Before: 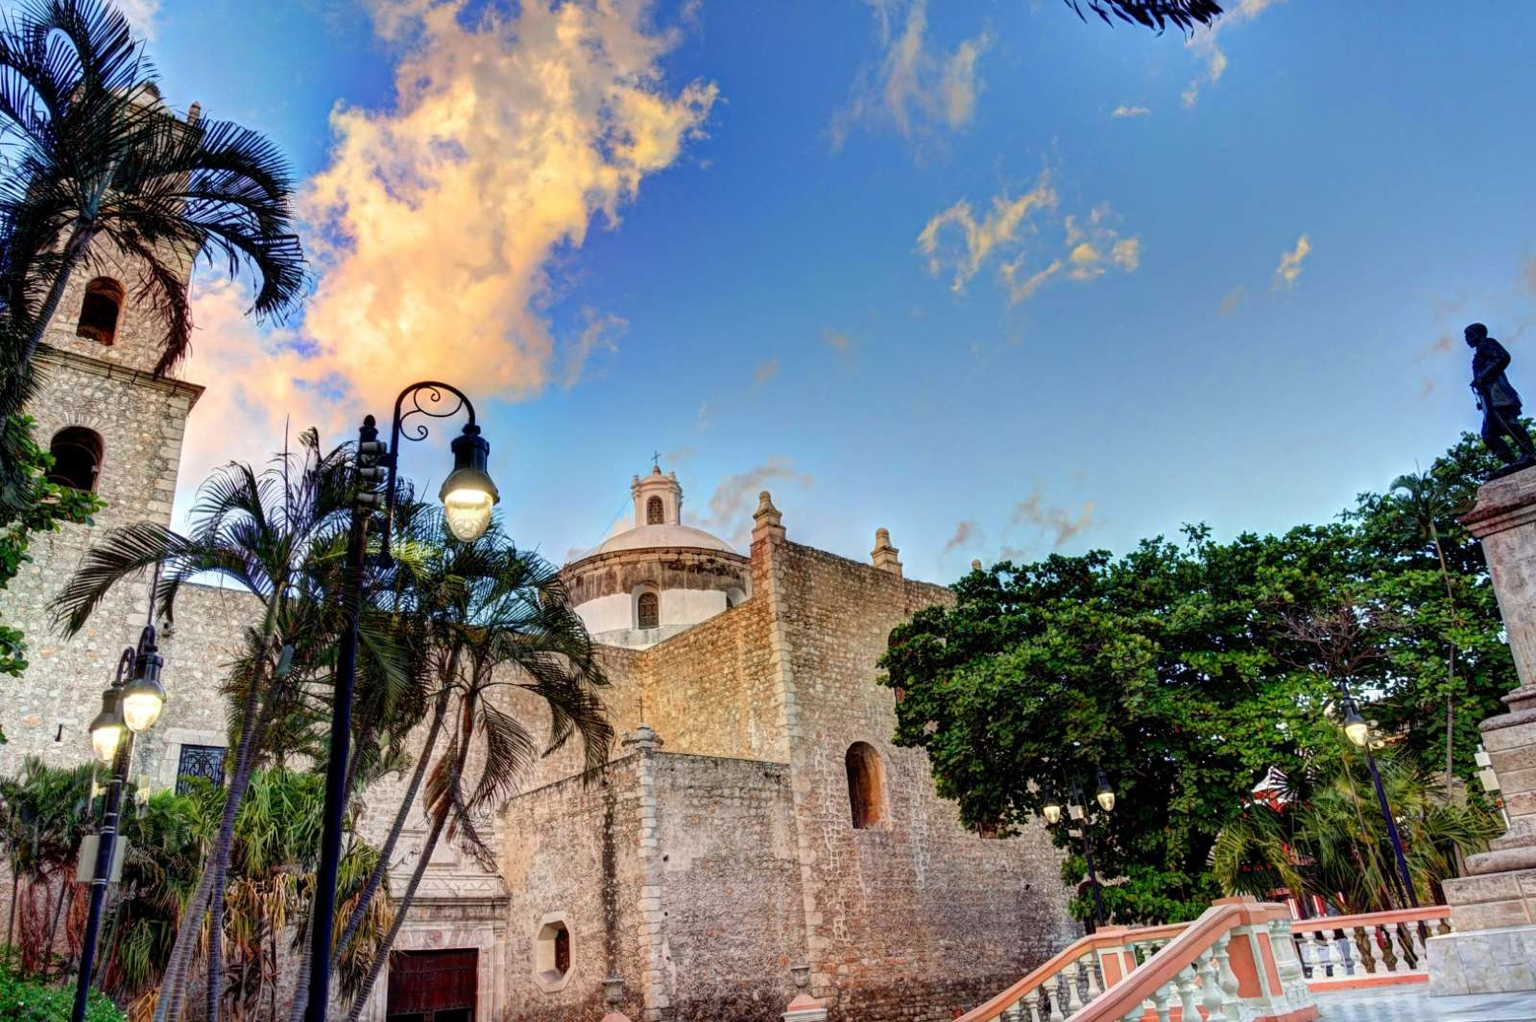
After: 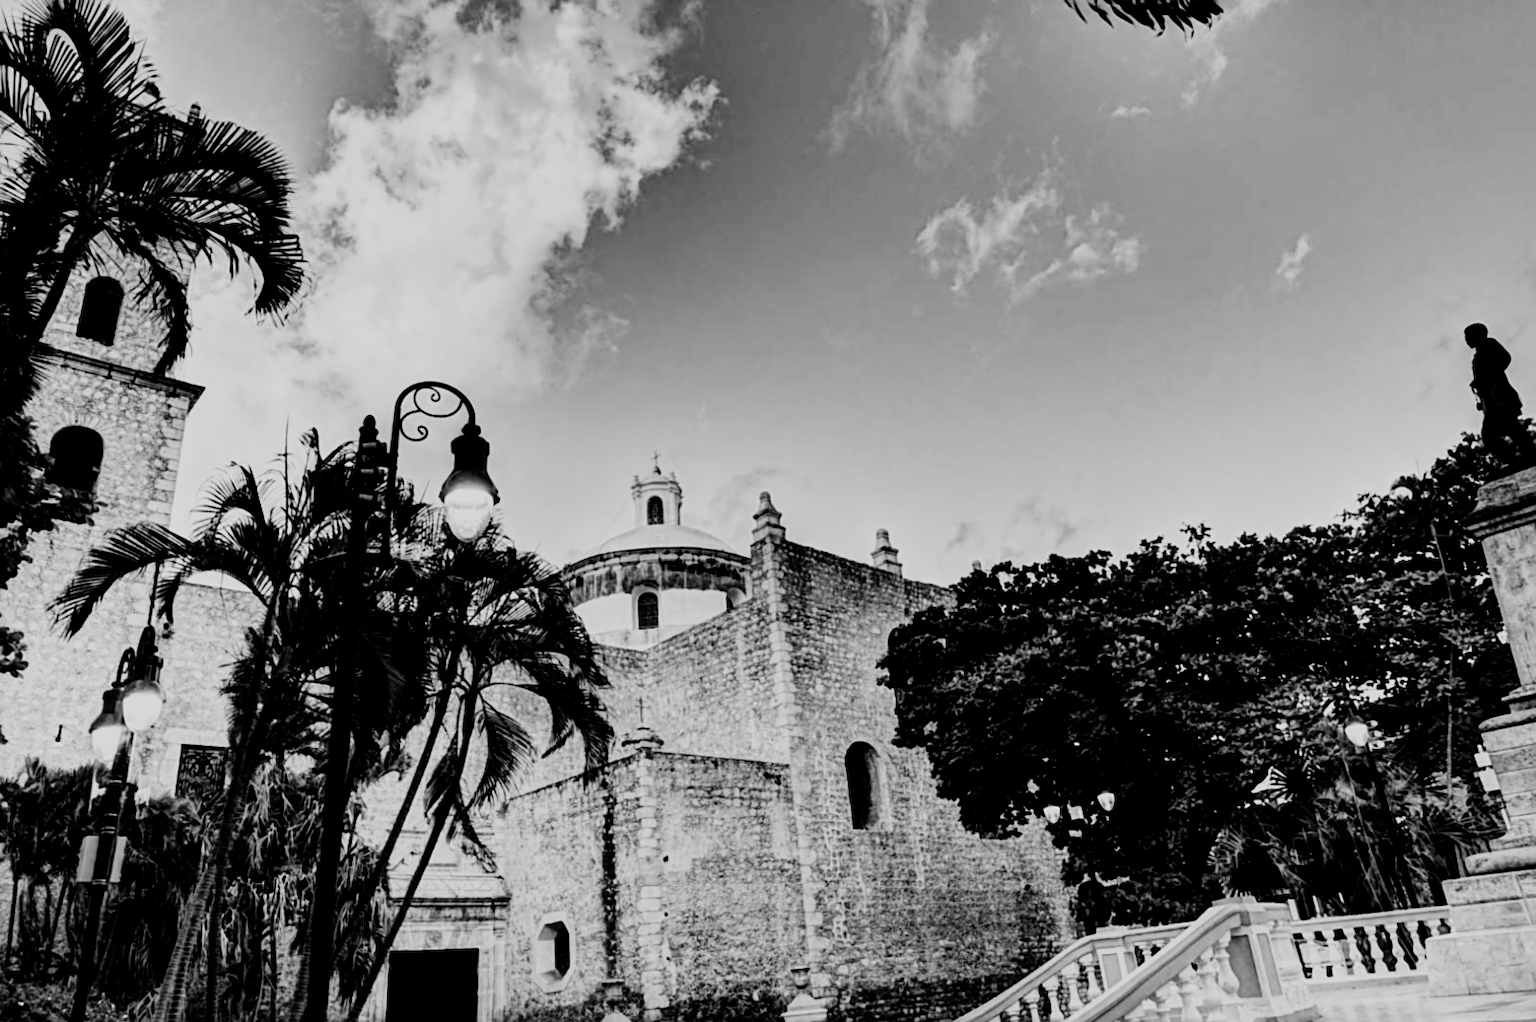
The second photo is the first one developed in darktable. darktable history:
lowpass: radius 0.76, contrast 1.56, saturation 0, unbound 0
color calibration: illuminant as shot in camera, x 0.358, y 0.373, temperature 4628.91 K
monochrome: a 30.25, b 92.03
sharpen: on, module defaults
filmic rgb: black relative exposure -5 EV, hardness 2.88, contrast 1.3
